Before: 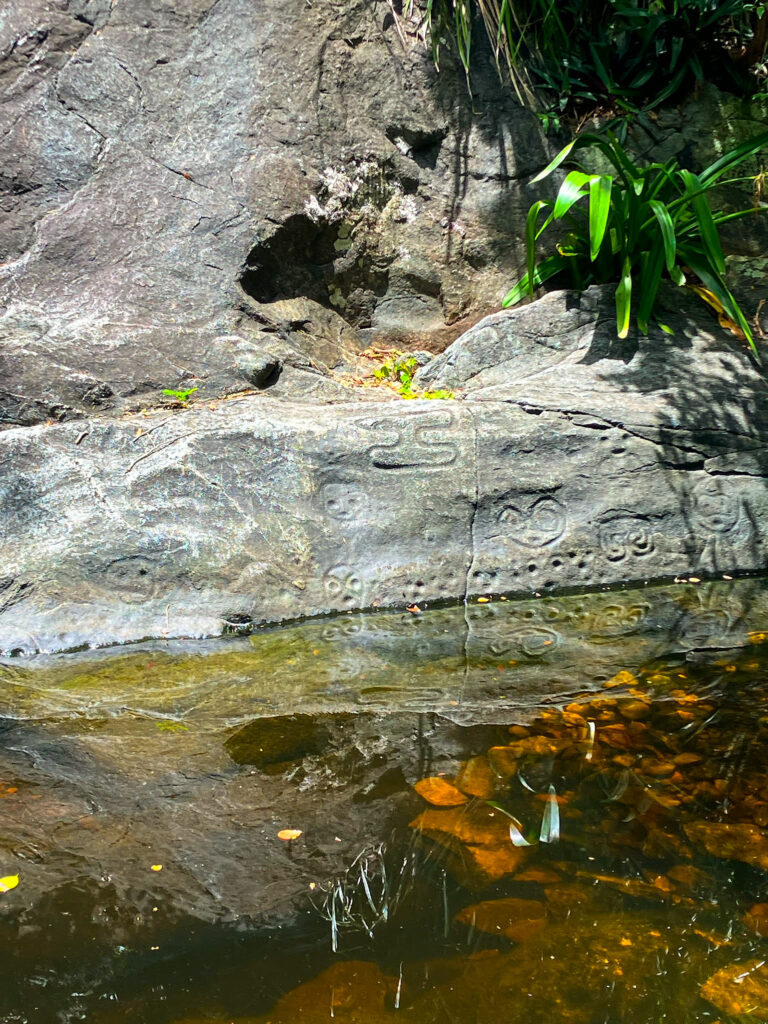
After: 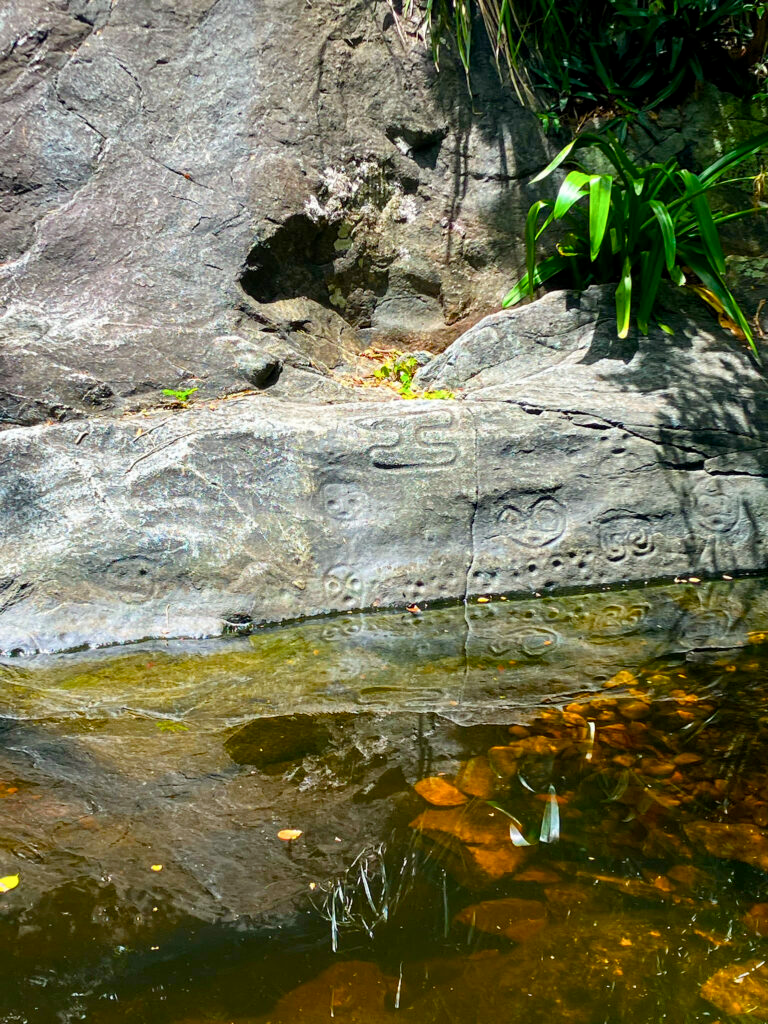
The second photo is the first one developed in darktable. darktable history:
exposure: black level correction 0.001, compensate highlight preservation false
color balance rgb: perceptual saturation grading › global saturation 20%, perceptual saturation grading › highlights -25%, perceptual saturation grading › shadows 25%
